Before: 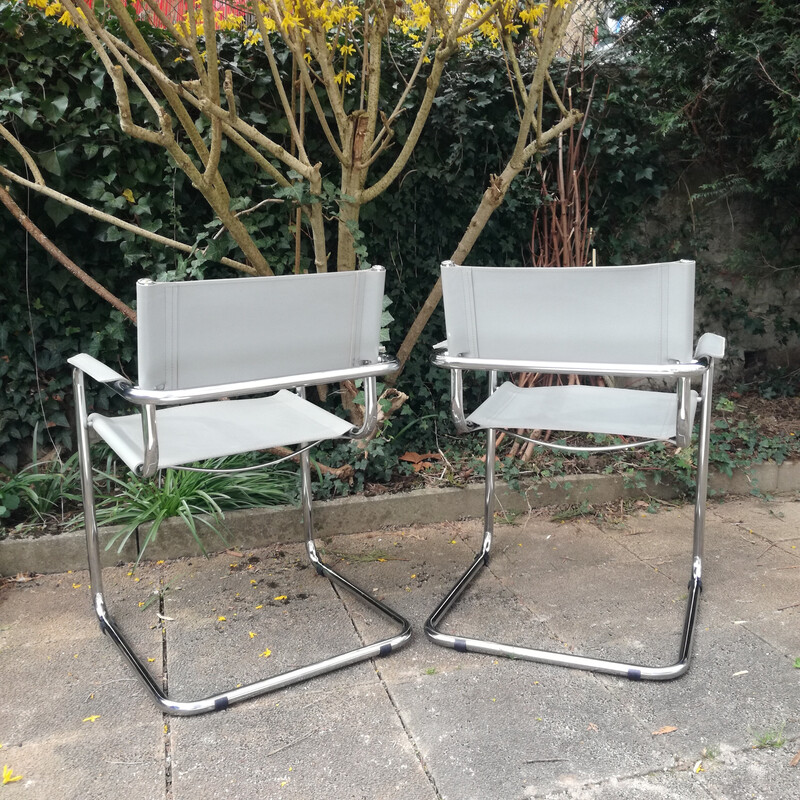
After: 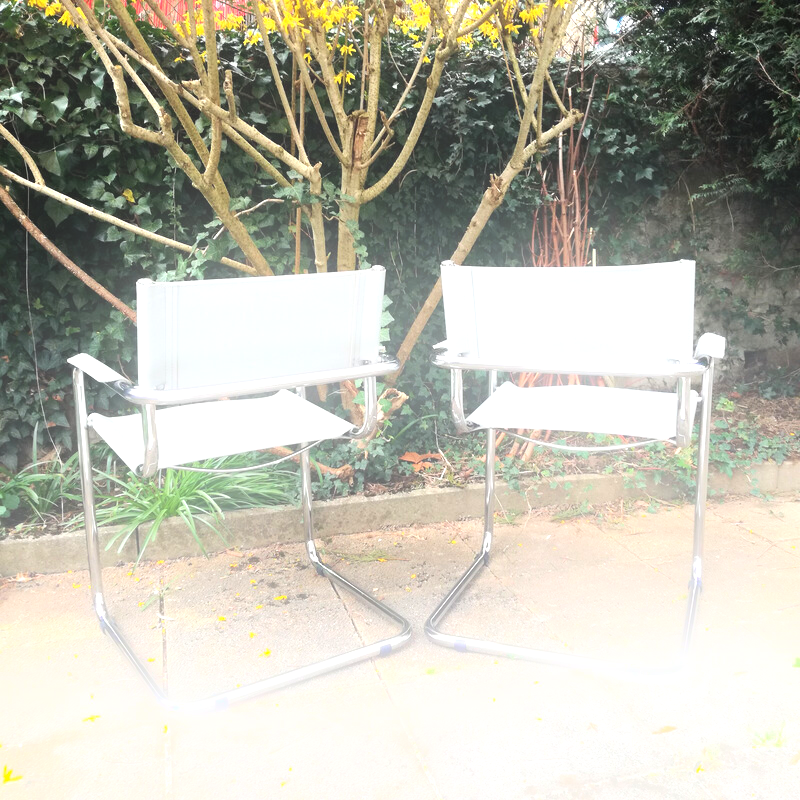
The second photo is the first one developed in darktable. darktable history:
bloom: on, module defaults
exposure: black level correction 0, exposure 0.68 EV, compensate exposure bias true, compensate highlight preservation false
tone equalizer: -8 EV -0.417 EV, -7 EV -0.389 EV, -6 EV -0.333 EV, -5 EV -0.222 EV, -3 EV 0.222 EV, -2 EV 0.333 EV, -1 EV 0.389 EV, +0 EV 0.417 EV, edges refinement/feathering 500, mask exposure compensation -1.57 EV, preserve details no
